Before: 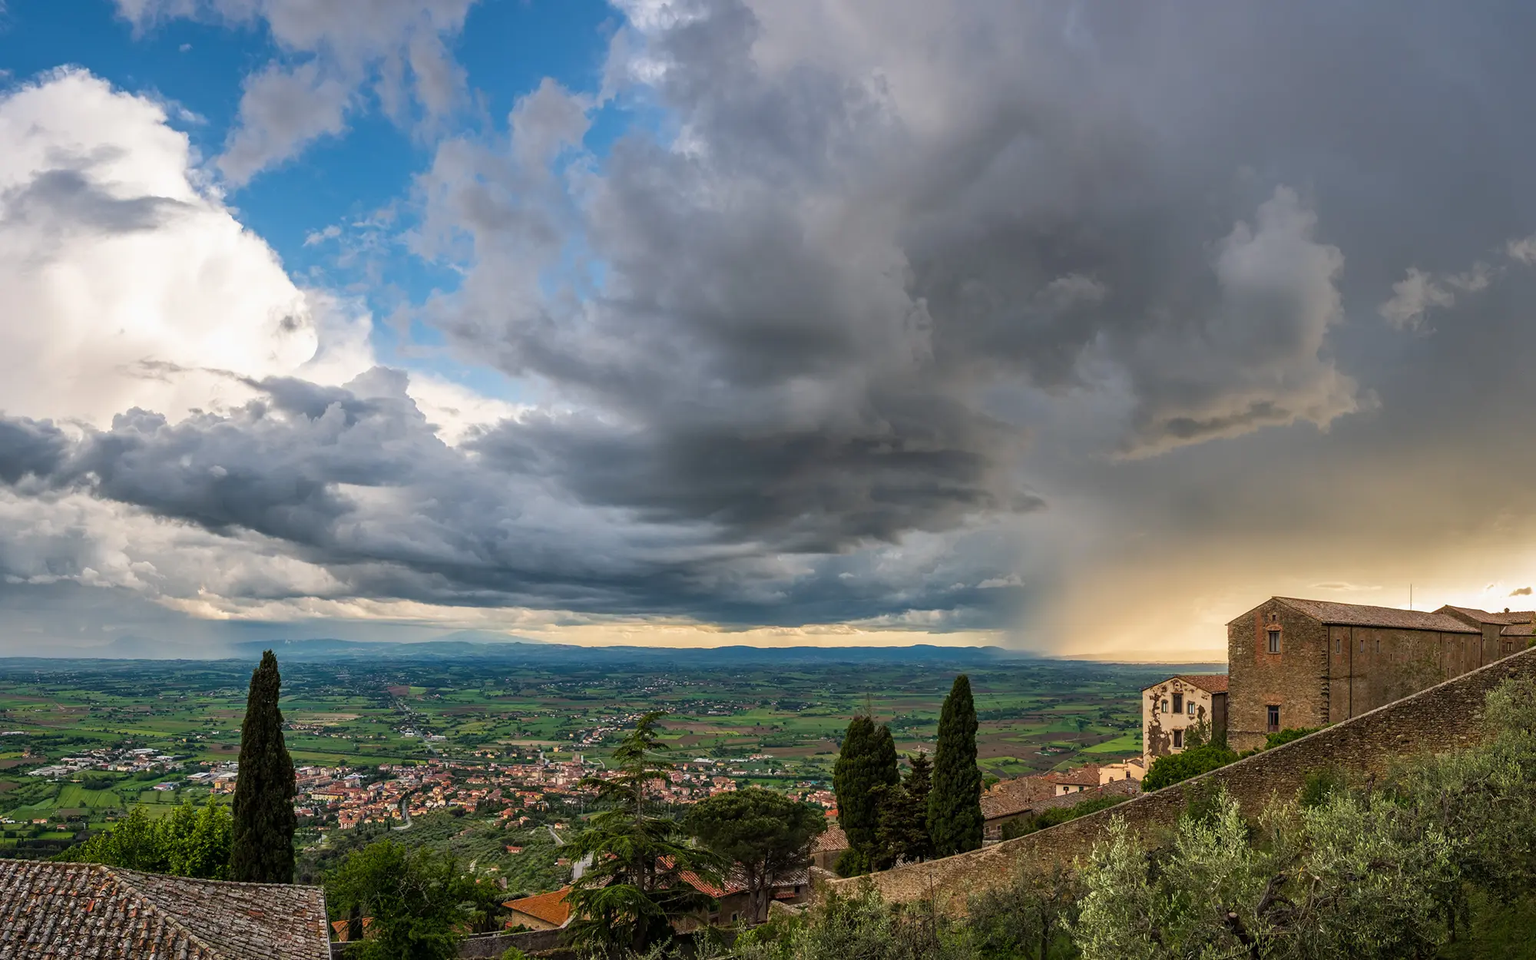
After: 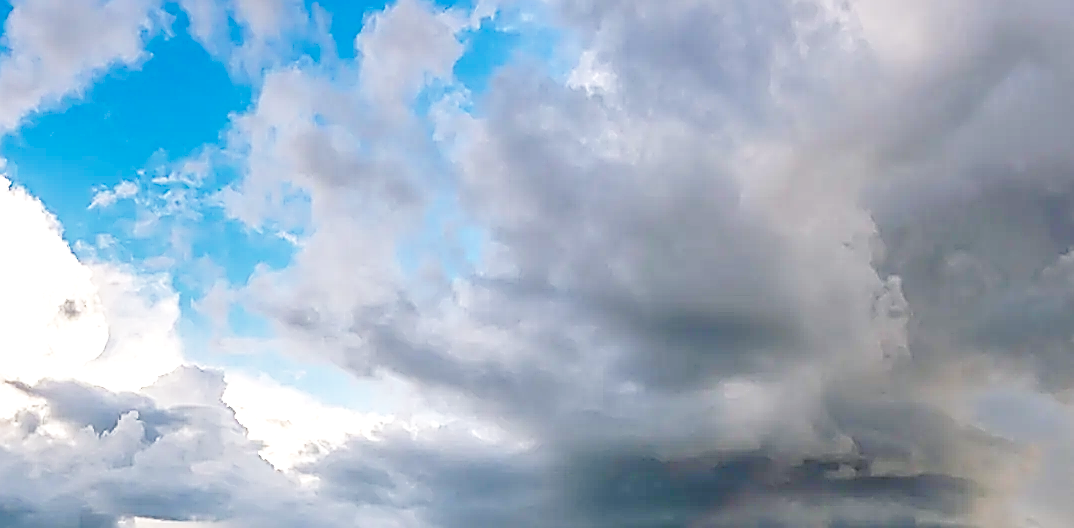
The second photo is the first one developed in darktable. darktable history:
local contrast: detail 130%
color balance rgb: highlights gain › chroma 1.097%, highlights gain › hue 60.26°, linear chroma grading › global chroma 9.038%, perceptual saturation grading › global saturation 20%, perceptual saturation grading › highlights -25.039%, perceptual saturation grading › shadows 49.407%, global vibrance 9.684%
contrast equalizer: y [[0.439, 0.44, 0.442, 0.457, 0.493, 0.498], [0.5 ×6], [0.5 ×6], [0 ×6], [0 ×6]], mix 0.15
base curve: curves: ch0 [(0, 0) (0.028, 0.03) (0.121, 0.232) (0.46, 0.748) (0.859, 0.968) (1, 1)], preserve colors none
sharpen: amount 1.984
crop: left 15.317%, top 9.036%, right 30.949%, bottom 48.651%
contrast brightness saturation: contrast 0.071
shadows and highlights: shadows 25.19, highlights -25.44, highlights color adjustment 42.43%
